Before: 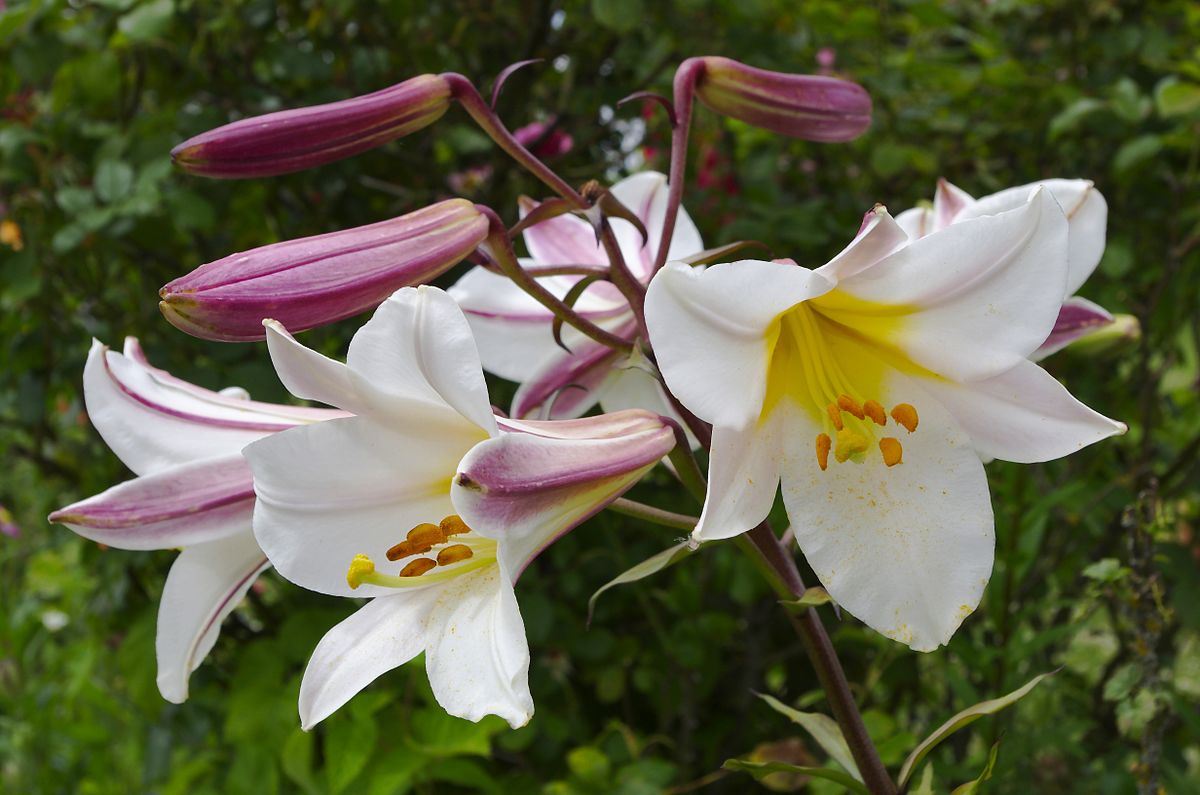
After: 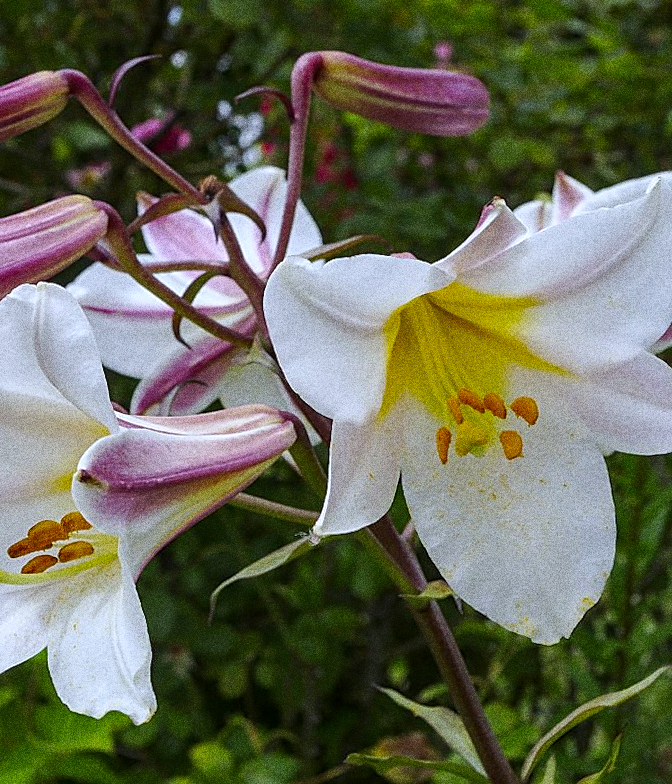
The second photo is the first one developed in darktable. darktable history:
contrast brightness saturation: saturation 0.1
grain: coarseness 10.62 ISO, strength 55.56%
crop: left 31.458%, top 0%, right 11.876%
local contrast: on, module defaults
sharpen: on, module defaults
rotate and perspective: rotation -0.45°, automatic cropping original format, crop left 0.008, crop right 0.992, crop top 0.012, crop bottom 0.988
white balance: red 0.954, blue 1.079
